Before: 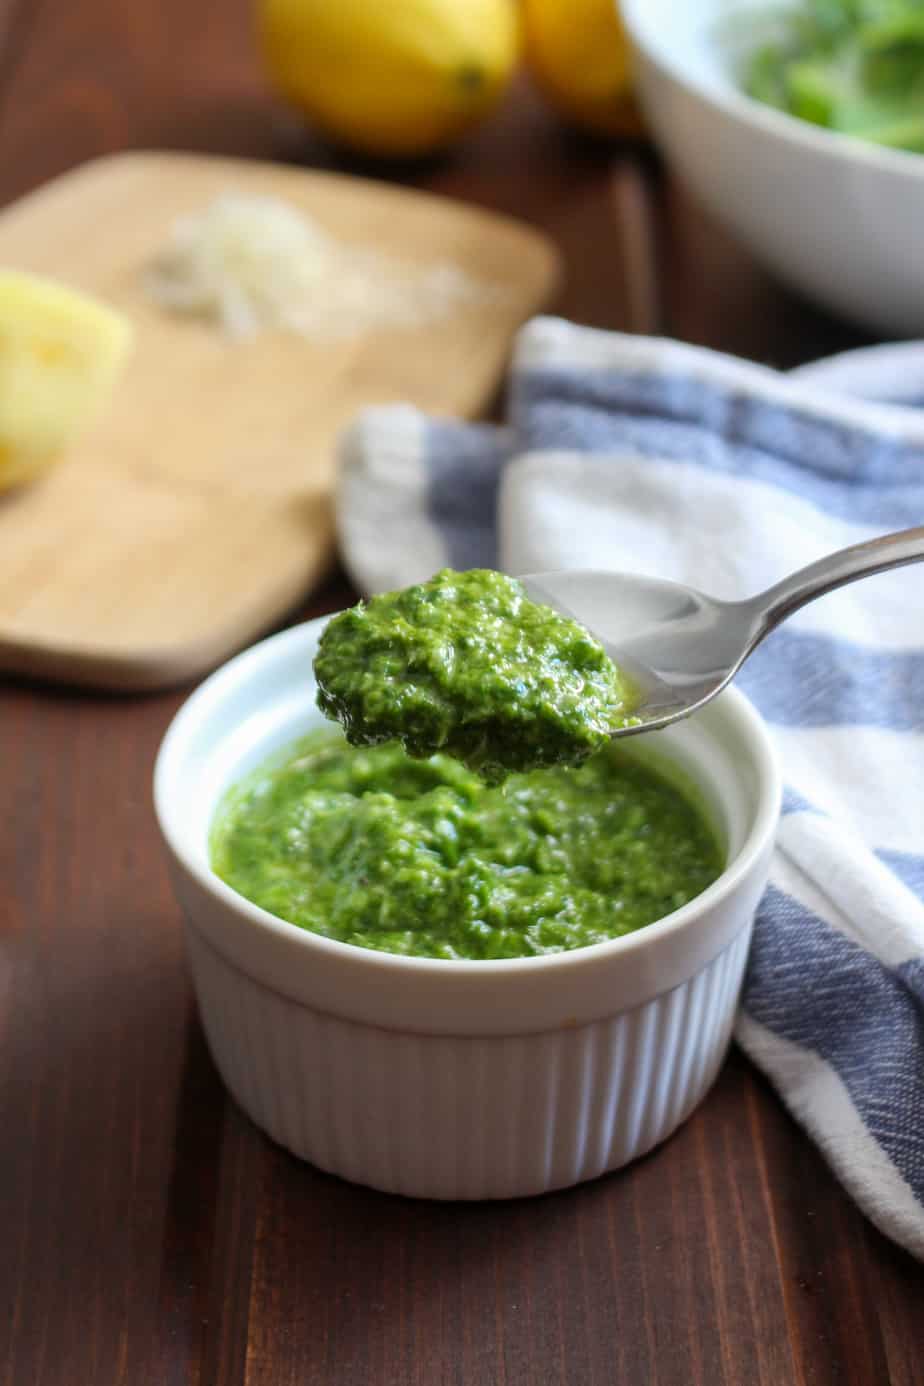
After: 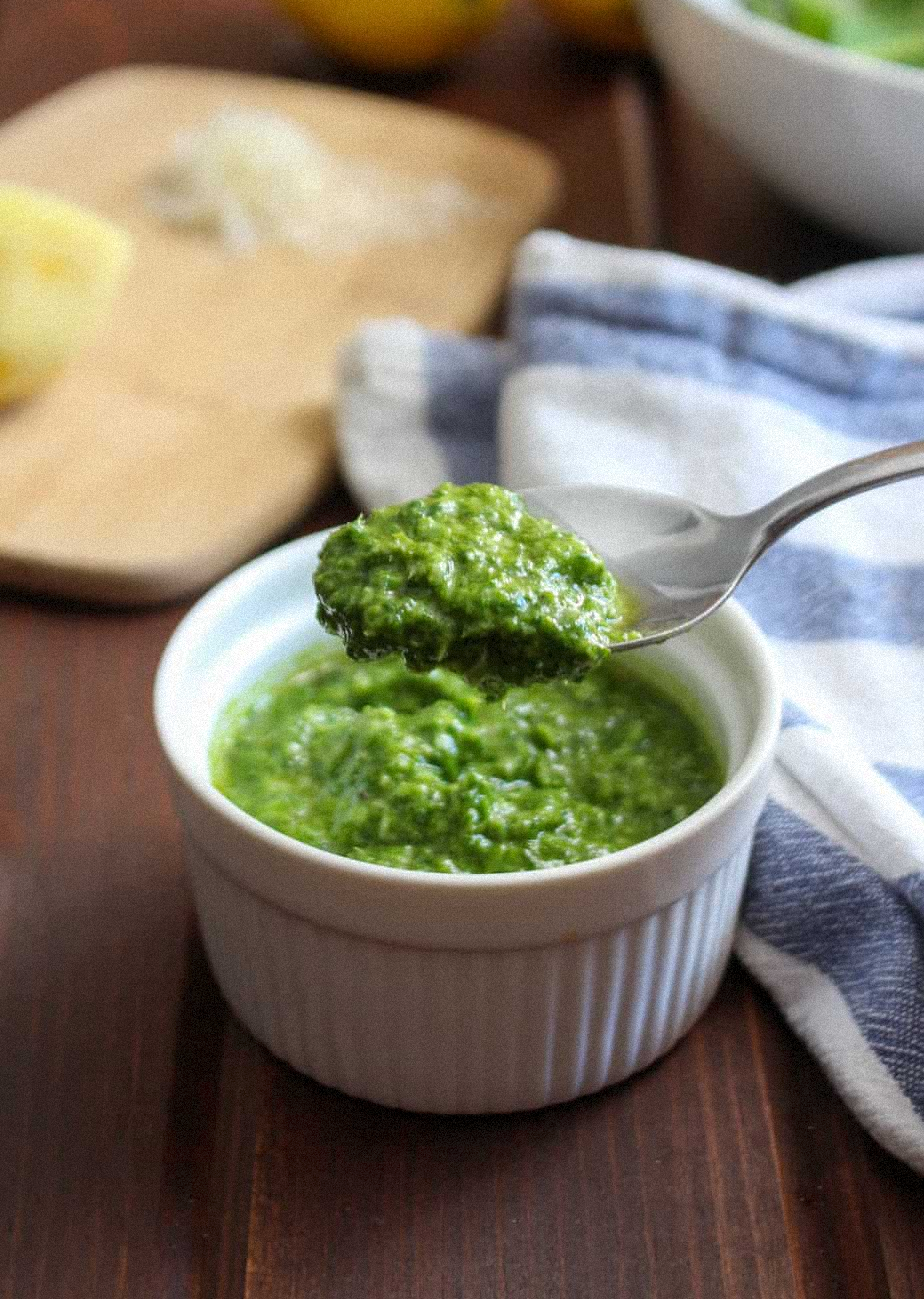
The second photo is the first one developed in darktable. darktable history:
crop and rotate: top 6.25%
grain: mid-tones bias 0%
